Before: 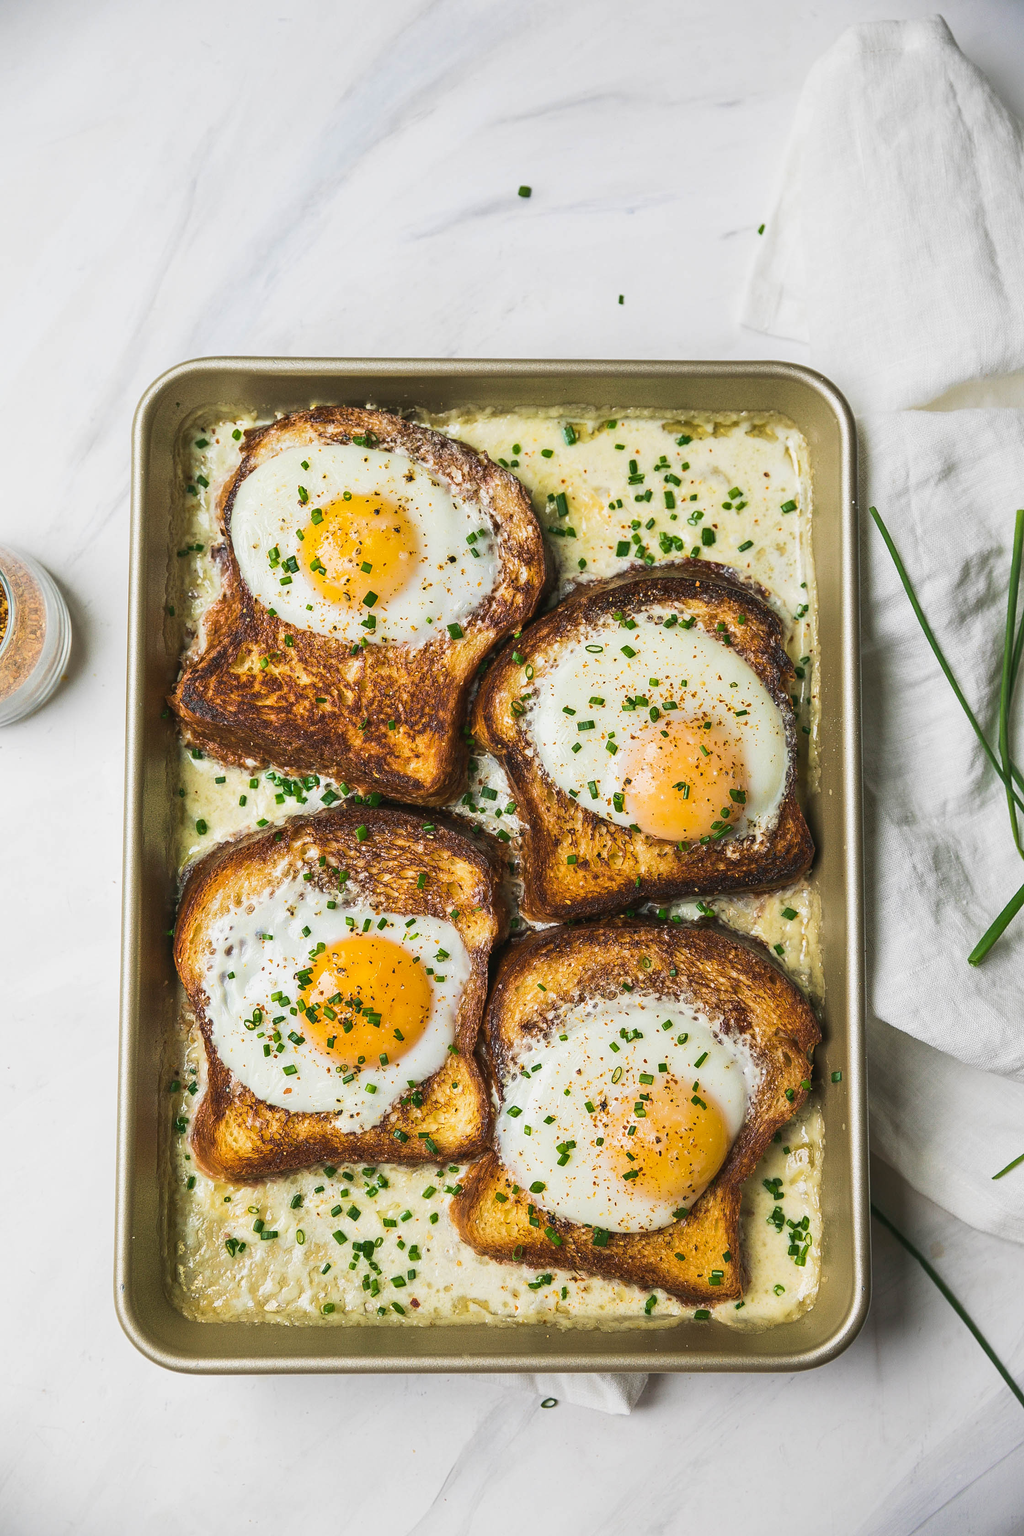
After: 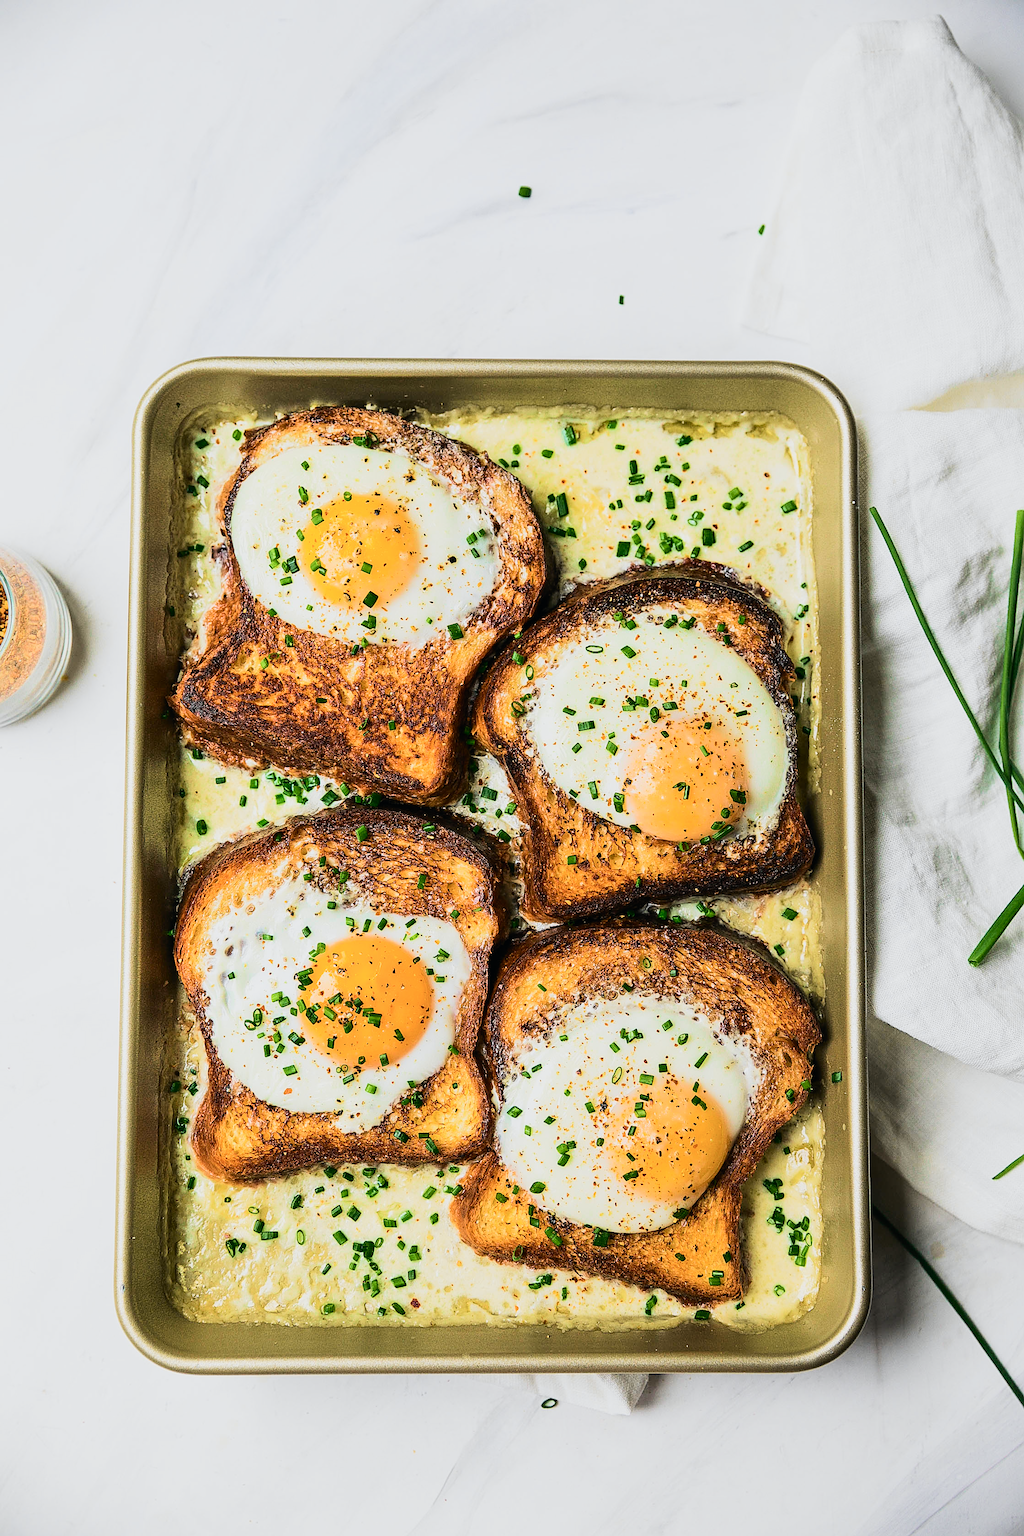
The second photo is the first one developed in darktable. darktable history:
sharpen: on, module defaults
filmic rgb: black relative exposure -7.5 EV, white relative exposure 5 EV, hardness 3.31, contrast 1.3, contrast in shadows safe
tone curve: curves: ch0 [(0, 0) (0.051, 0.047) (0.102, 0.099) (0.228, 0.262) (0.446, 0.527) (0.695, 0.778) (0.908, 0.946) (1, 1)]; ch1 [(0, 0) (0.339, 0.298) (0.402, 0.363) (0.453, 0.413) (0.485, 0.469) (0.494, 0.493) (0.504, 0.501) (0.525, 0.533) (0.563, 0.591) (0.597, 0.631) (1, 1)]; ch2 [(0, 0) (0.48, 0.48) (0.504, 0.5) (0.539, 0.554) (0.59, 0.628) (0.642, 0.682) (0.824, 0.815) (1, 1)], color space Lab, independent channels, preserve colors none
